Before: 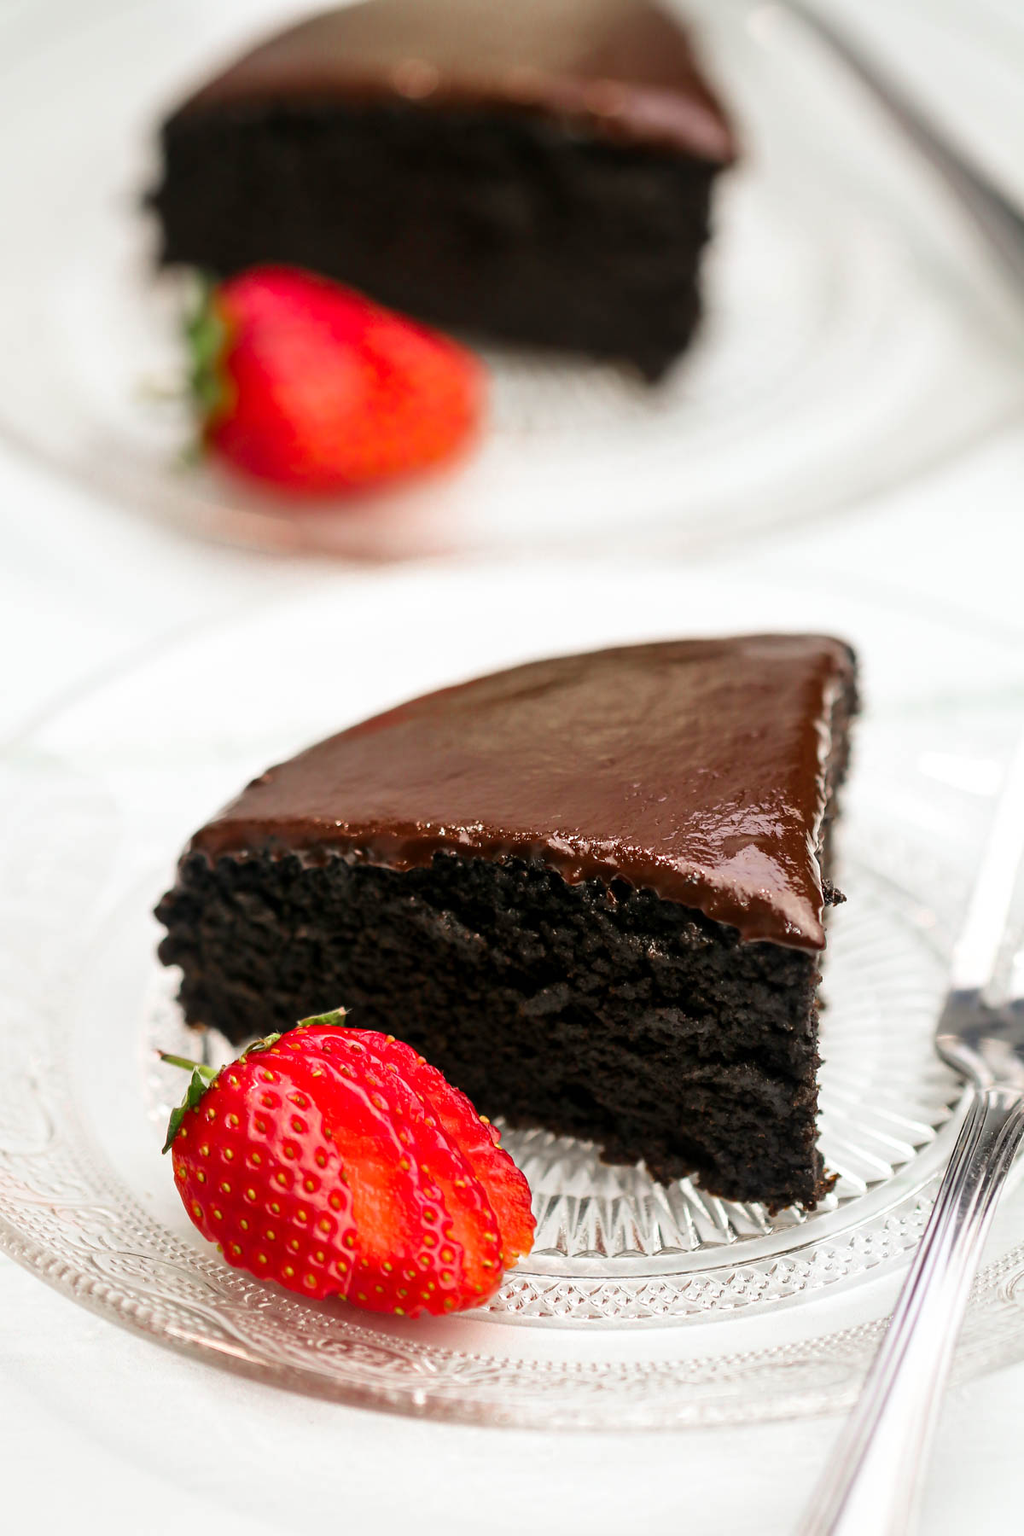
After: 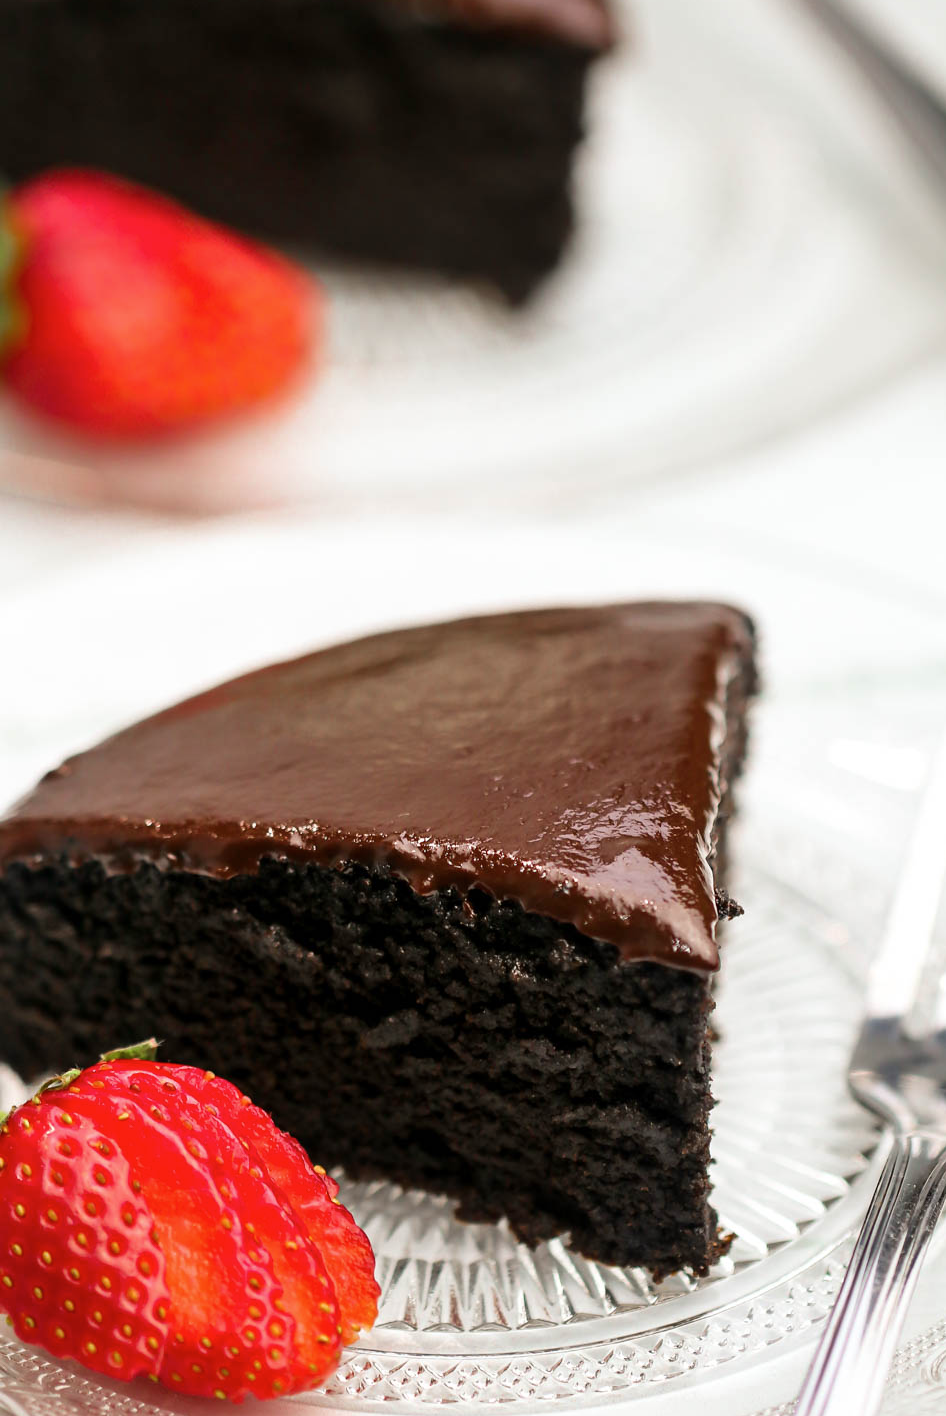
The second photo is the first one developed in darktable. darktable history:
contrast brightness saturation: saturation -0.05
crop and rotate: left 20.74%, top 7.912%, right 0.375%, bottom 13.378%
